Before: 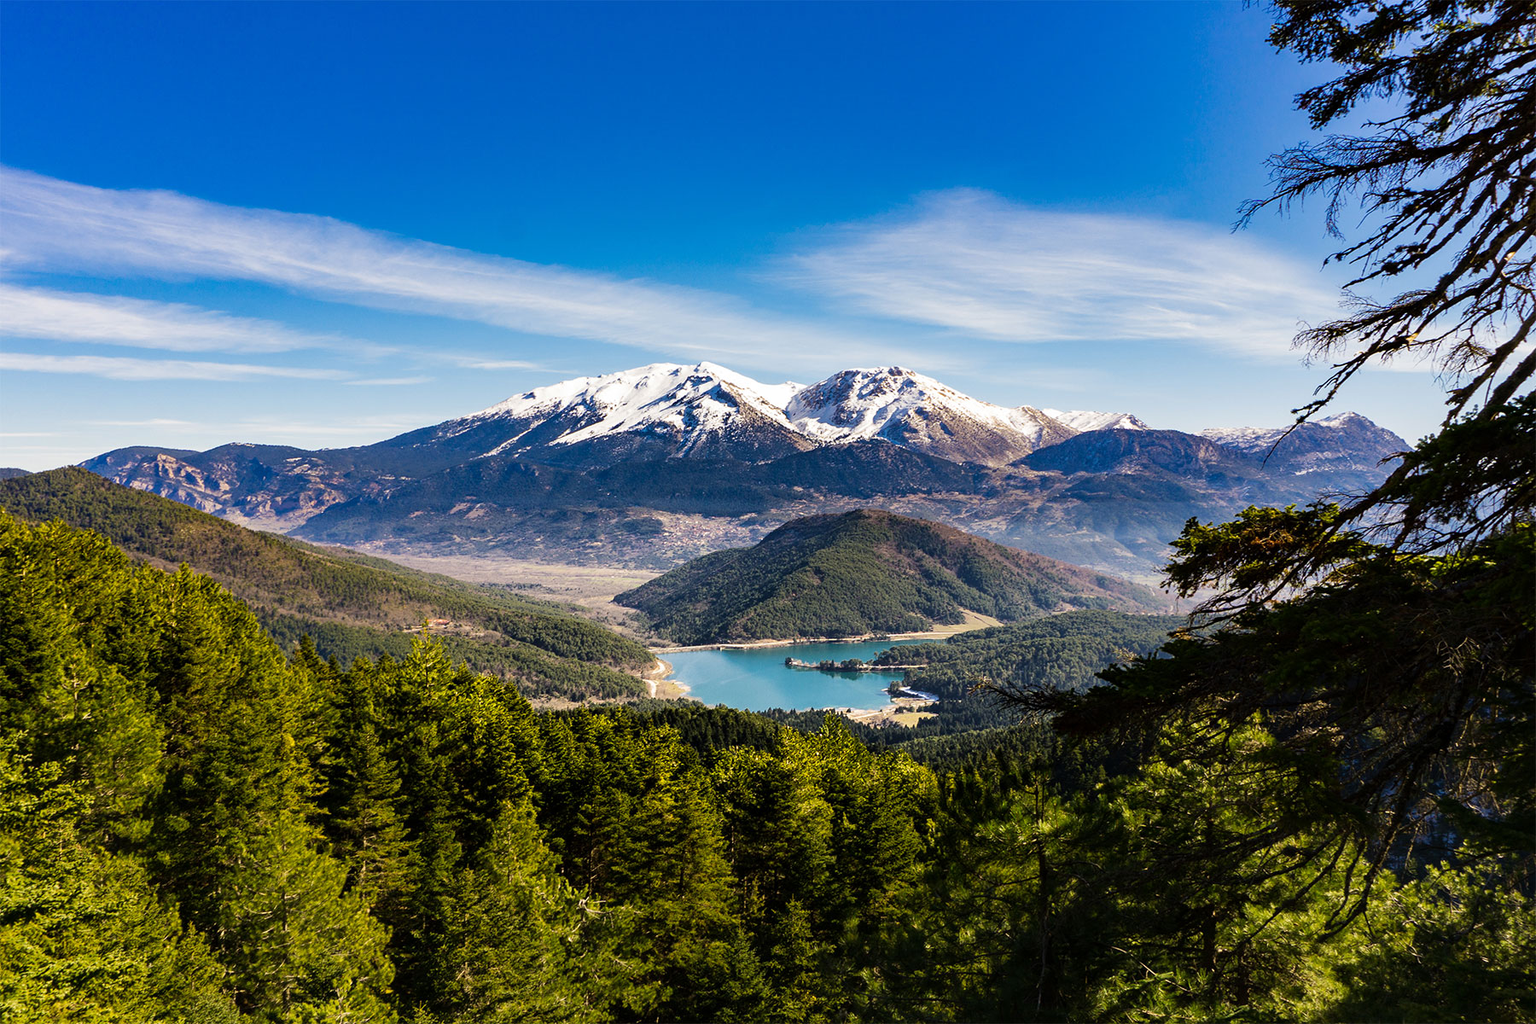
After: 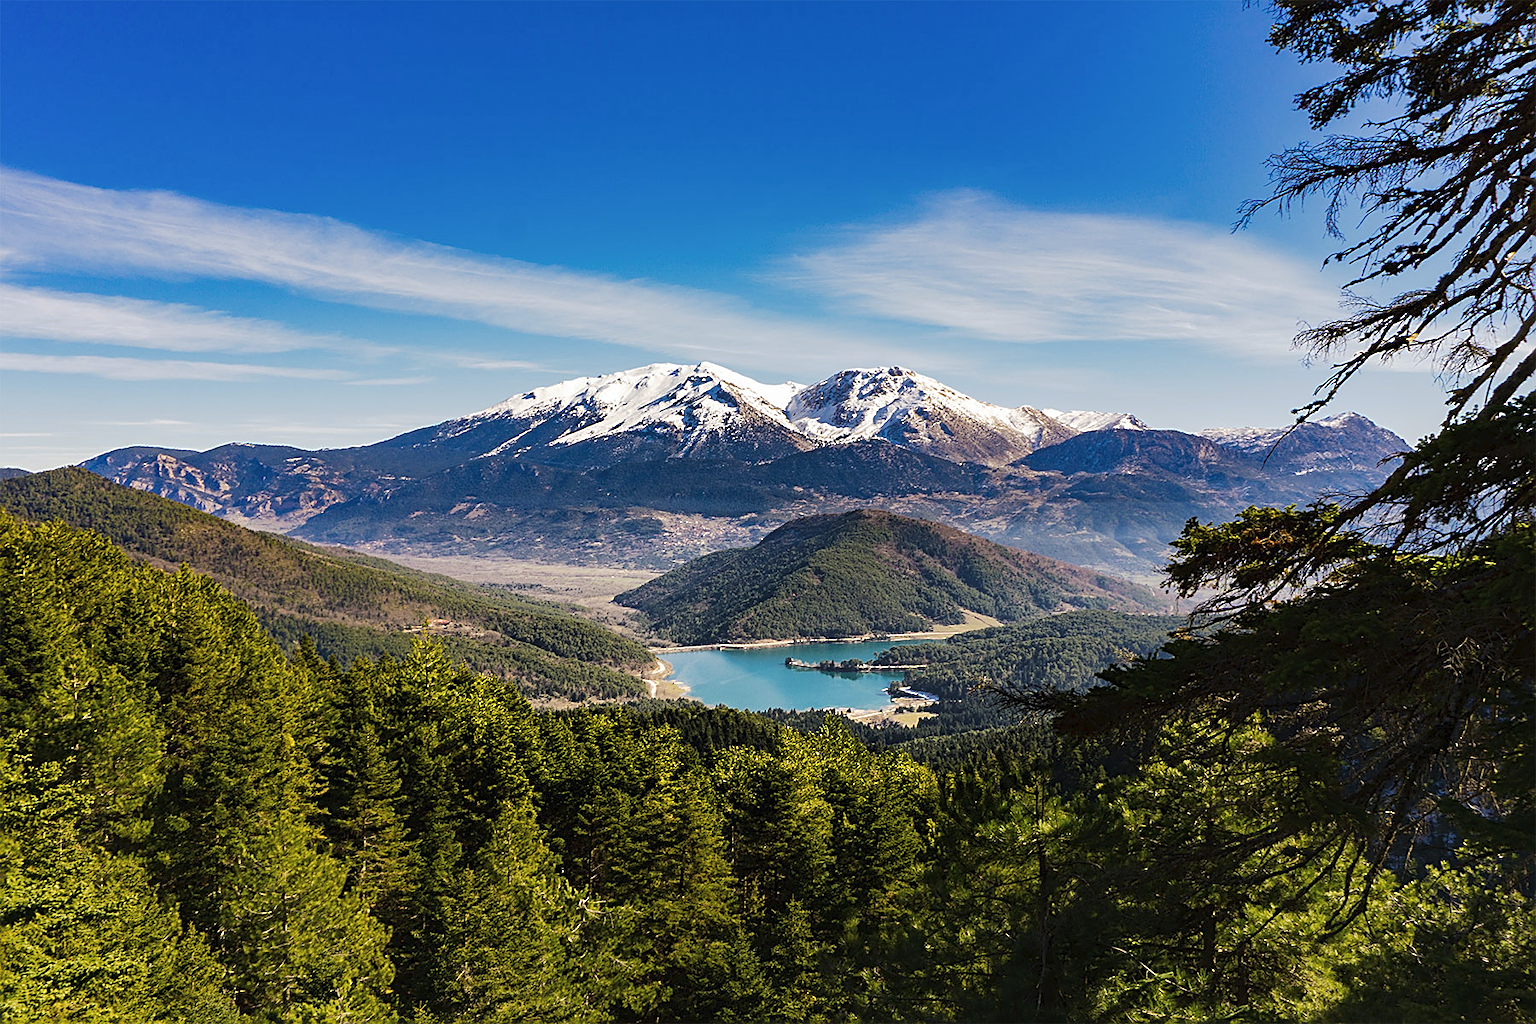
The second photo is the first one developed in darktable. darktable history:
sharpen: on, module defaults
tone curve: curves: ch0 [(0, 0) (0.003, 0.032) (0.011, 0.04) (0.025, 0.058) (0.044, 0.084) (0.069, 0.107) (0.1, 0.13) (0.136, 0.158) (0.177, 0.193) (0.224, 0.236) (0.277, 0.283) (0.335, 0.335) (0.399, 0.399) (0.468, 0.467) (0.543, 0.533) (0.623, 0.612) (0.709, 0.698) (0.801, 0.776) (0.898, 0.848) (1, 1)], preserve colors none
